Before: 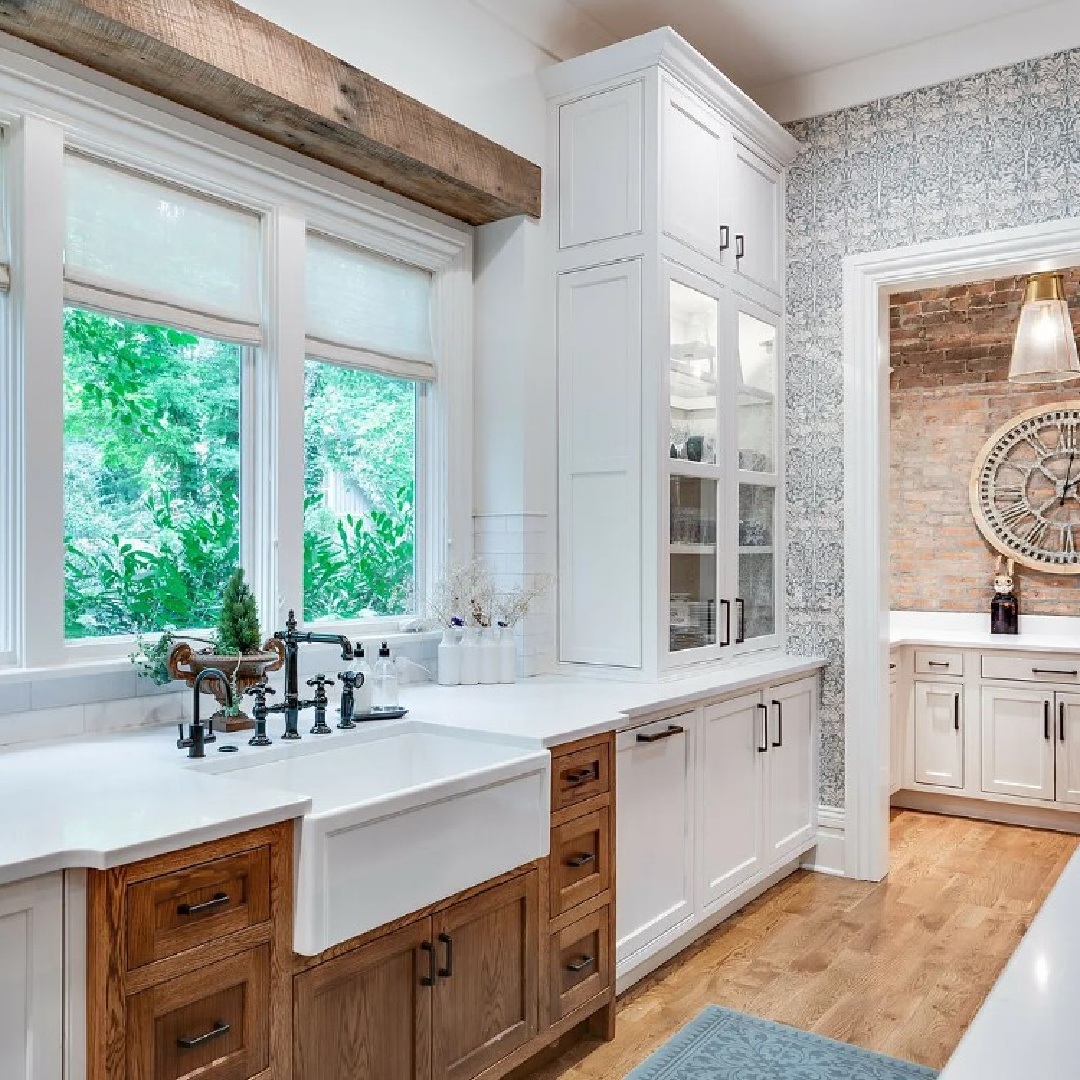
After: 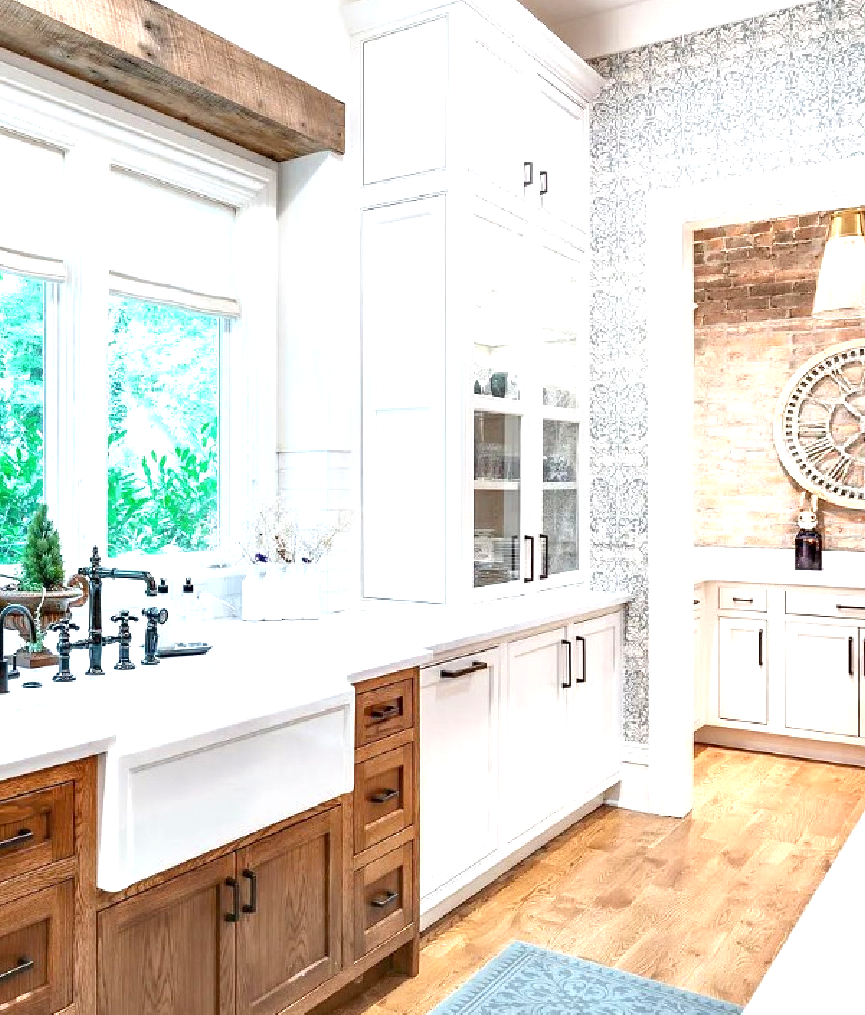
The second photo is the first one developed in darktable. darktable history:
tone equalizer: edges refinement/feathering 500, mask exposure compensation -1.57 EV, preserve details no
crop and rotate: left 18.148%, top 5.938%, right 1.743%
exposure: black level correction 0.001, exposure 1.04 EV, compensate exposure bias true, compensate highlight preservation false
